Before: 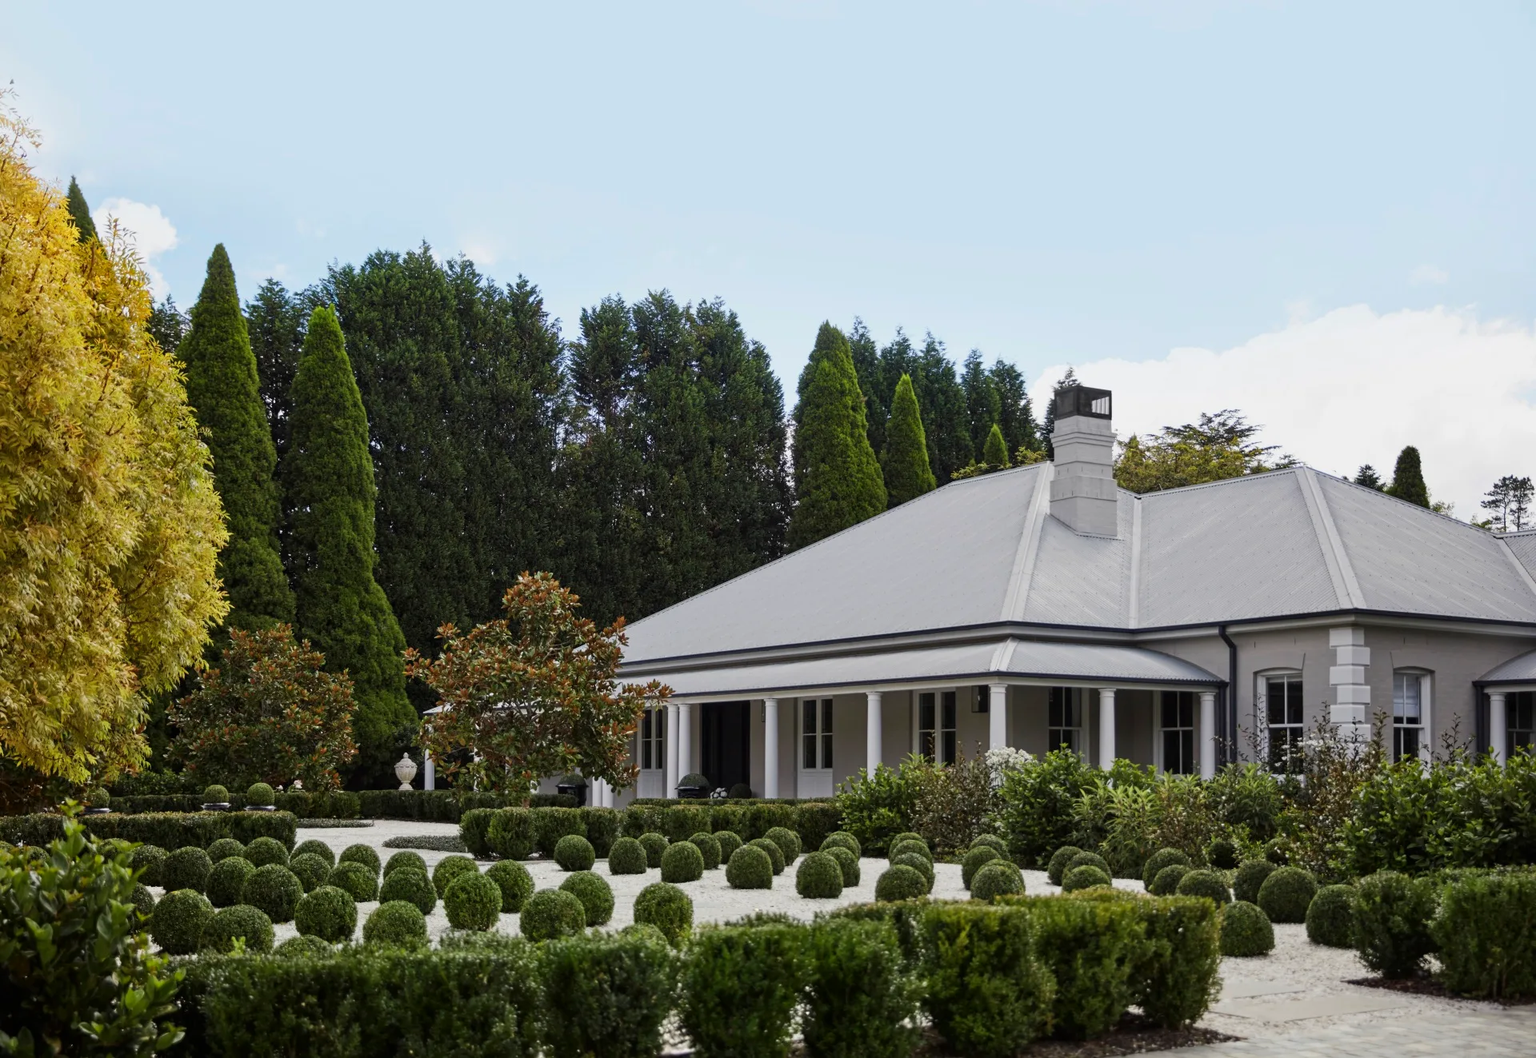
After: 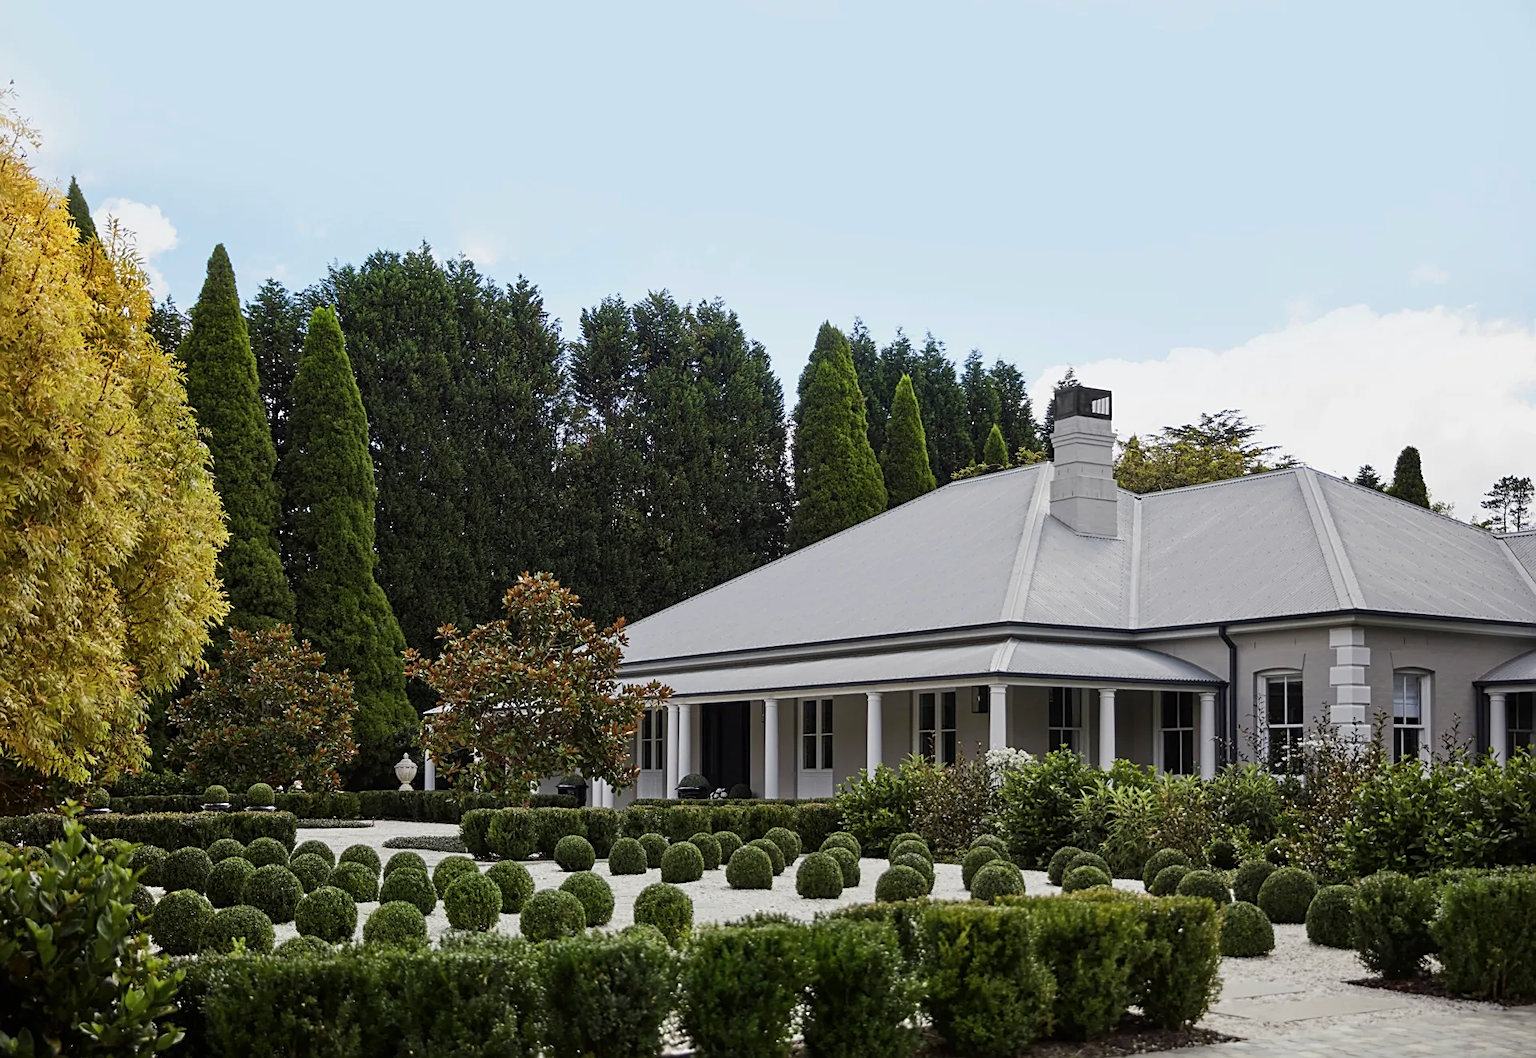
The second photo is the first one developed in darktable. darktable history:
contrast brightness saturation: contrast 0.013, saturation -0.062
sharpen: amount 0.495
